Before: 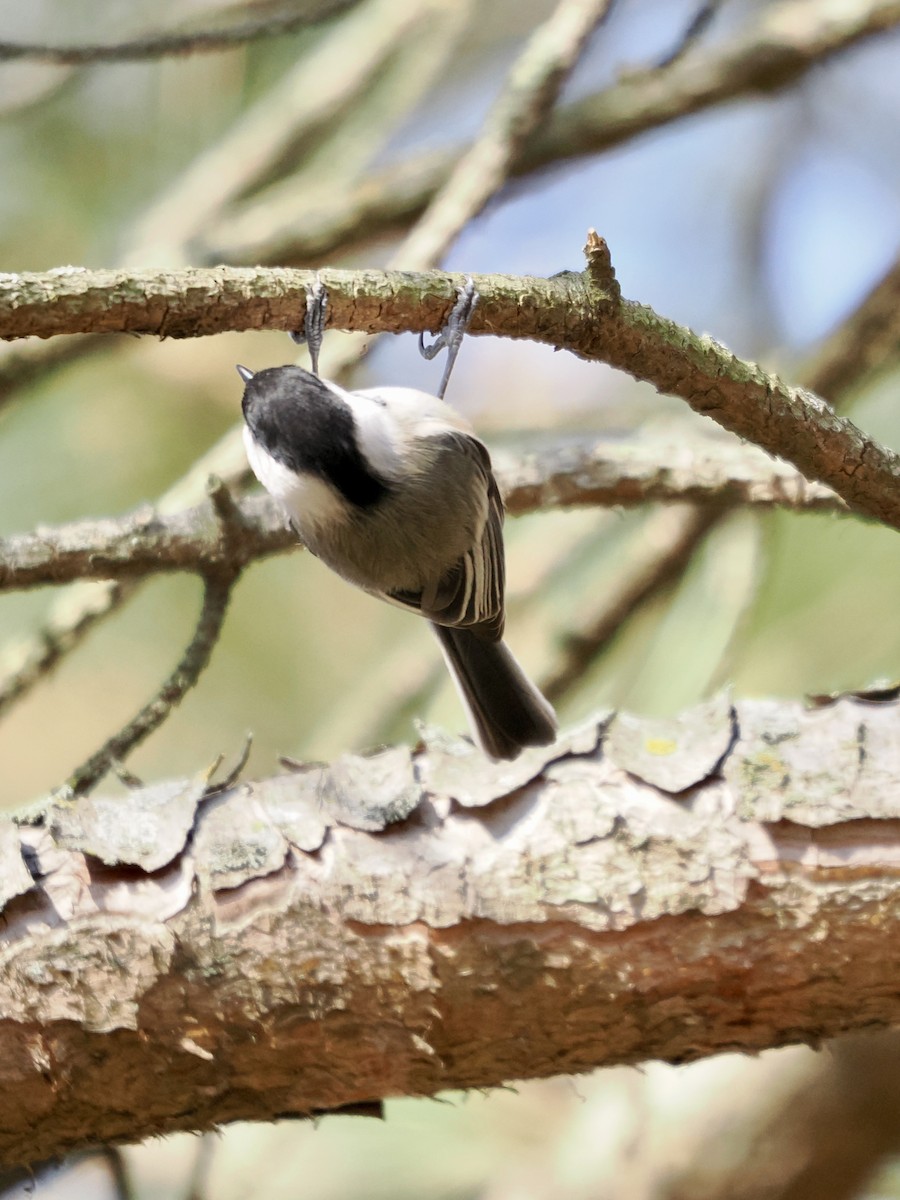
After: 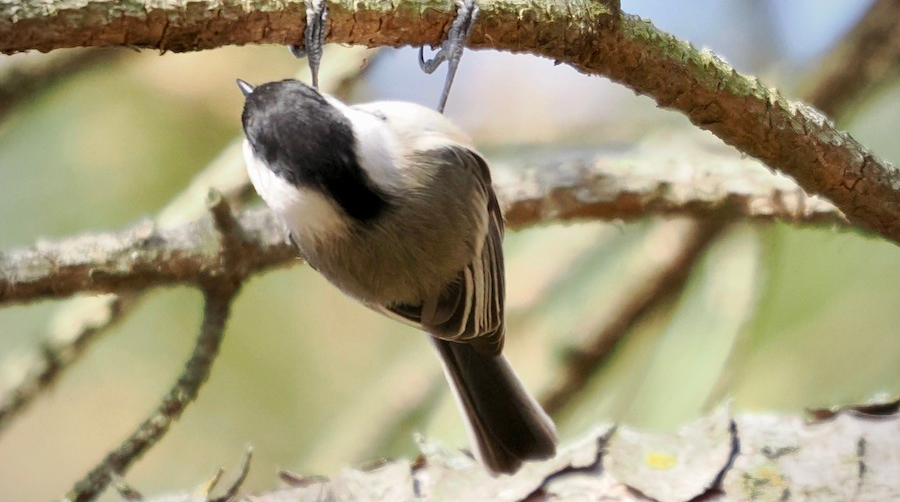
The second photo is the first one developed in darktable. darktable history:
crop and rotate: top 23.84%, bottom 34.294%
vignetting: fall-off radius 81.94%
